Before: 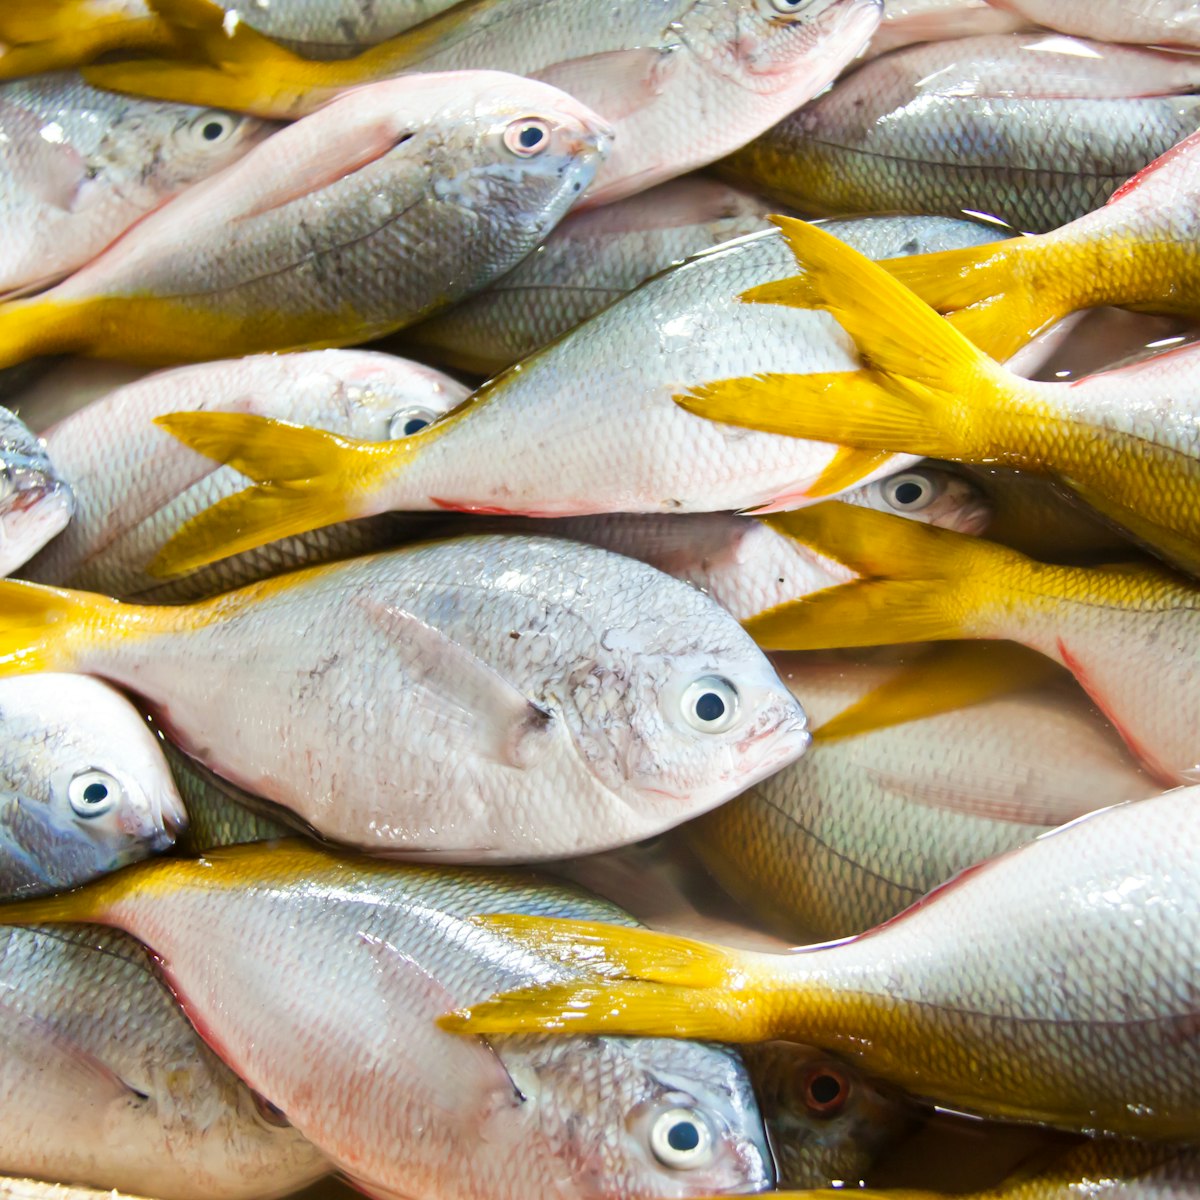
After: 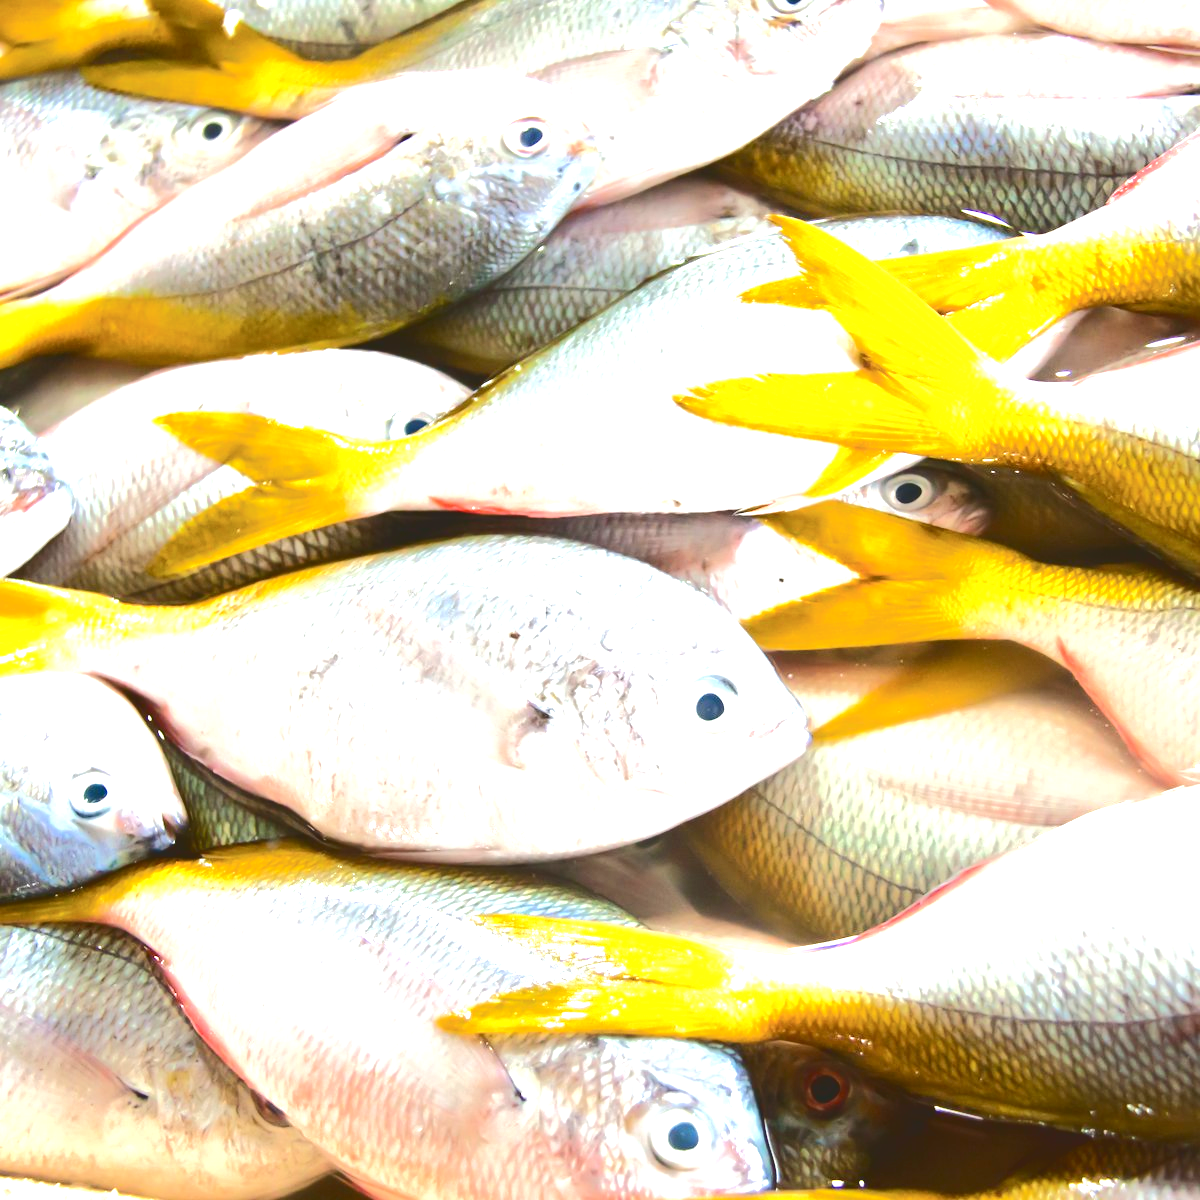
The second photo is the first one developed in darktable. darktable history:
exposure: exposure 1.215 EV, compensate highlight preservation false
tone curve: curves: ch0 [(0, 0) (0.003, 0.15) (0.011, 0.151) (0.025, 0.15) (0.044, 0.15) (0.069, 0.151) (0.1, 0.153) (0.136, 0.16) (0.177, 0.183) (0.224, 0.21) (0.277, 0.253) (0.335, 0.309) (0.399, 0.389) (0.468, 0.479) (0.543, 0.58) (0.623, 0.677) (0.709, 0.747) (0.801, 0.808) (0.898, 0.87) (1, 1)], color space Lab, independent channels, preserve colors none
